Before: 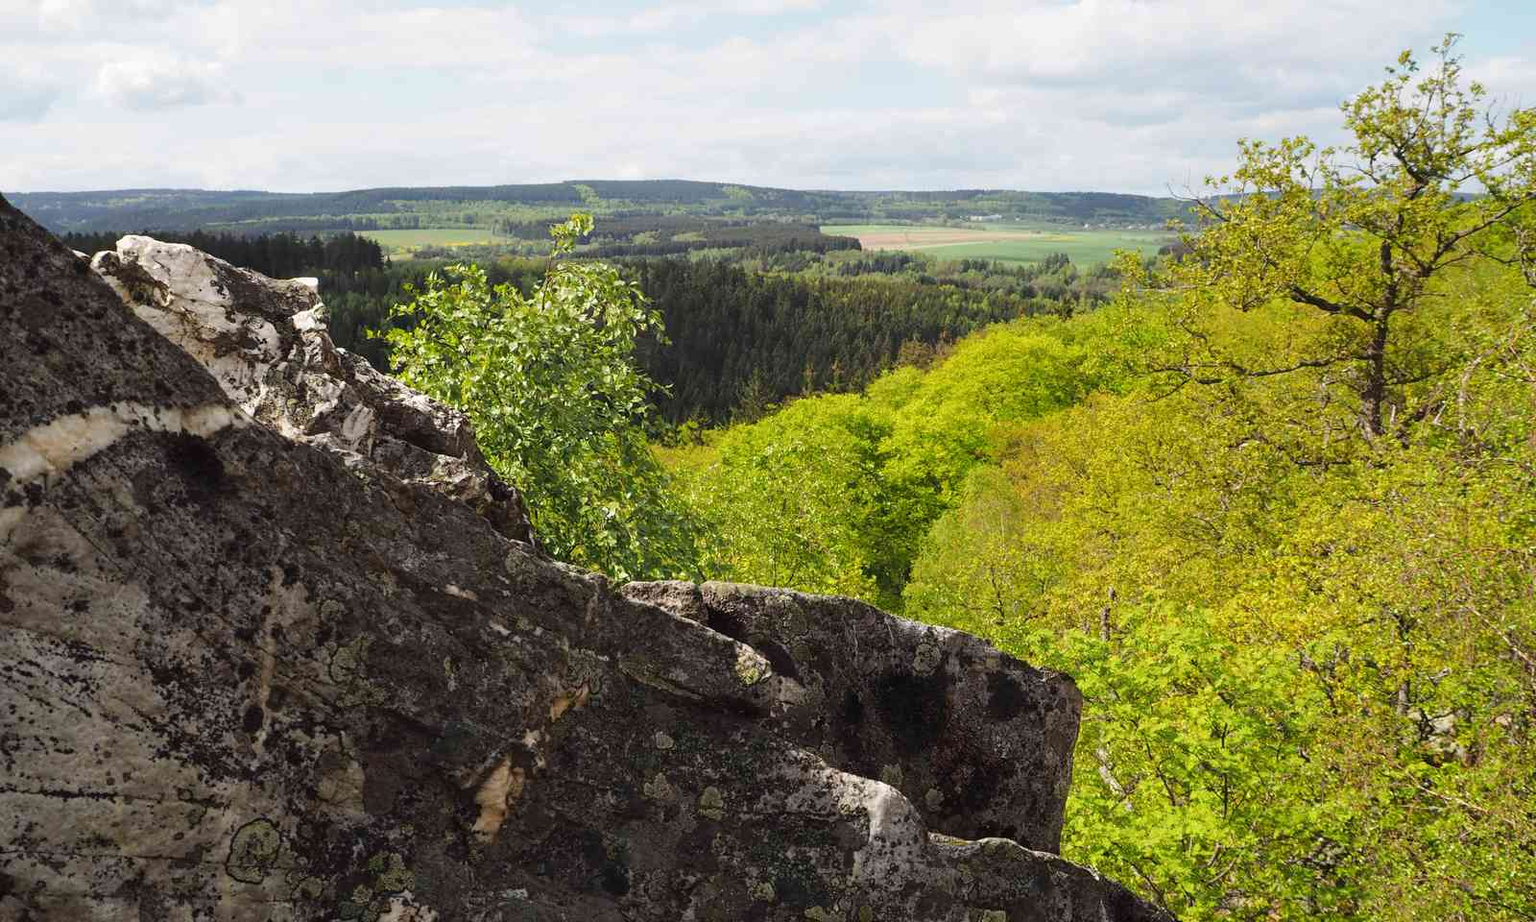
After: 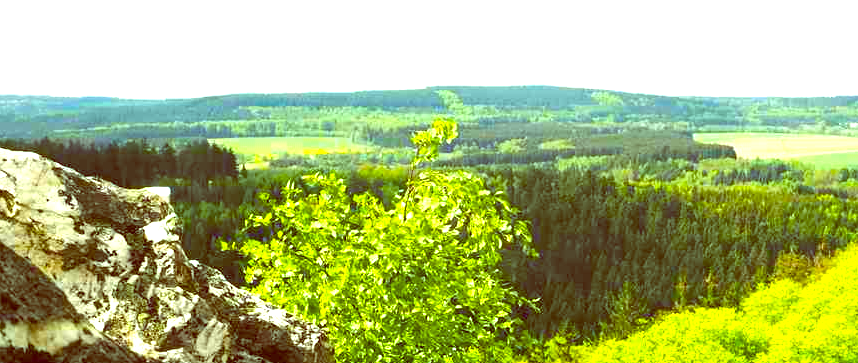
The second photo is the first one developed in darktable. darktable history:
crop: left 10.121%, top 10.631%, right 36.218%, bottom 51.526%
color balance: lift [1, 1.015, 0.987, 0.985], gamma [1, 0.959, 1.042, 0.958], gain [0.927, 0.938, 1.072, 0.928], contrast 1.5%
color balance rgb: linear chroma grading › global chroma 13.3%, global vibrance 41.49%
exposure: black level correction 0, exposure 1.3 EV, compensate exposure bias true, compensate highlight preservation false
